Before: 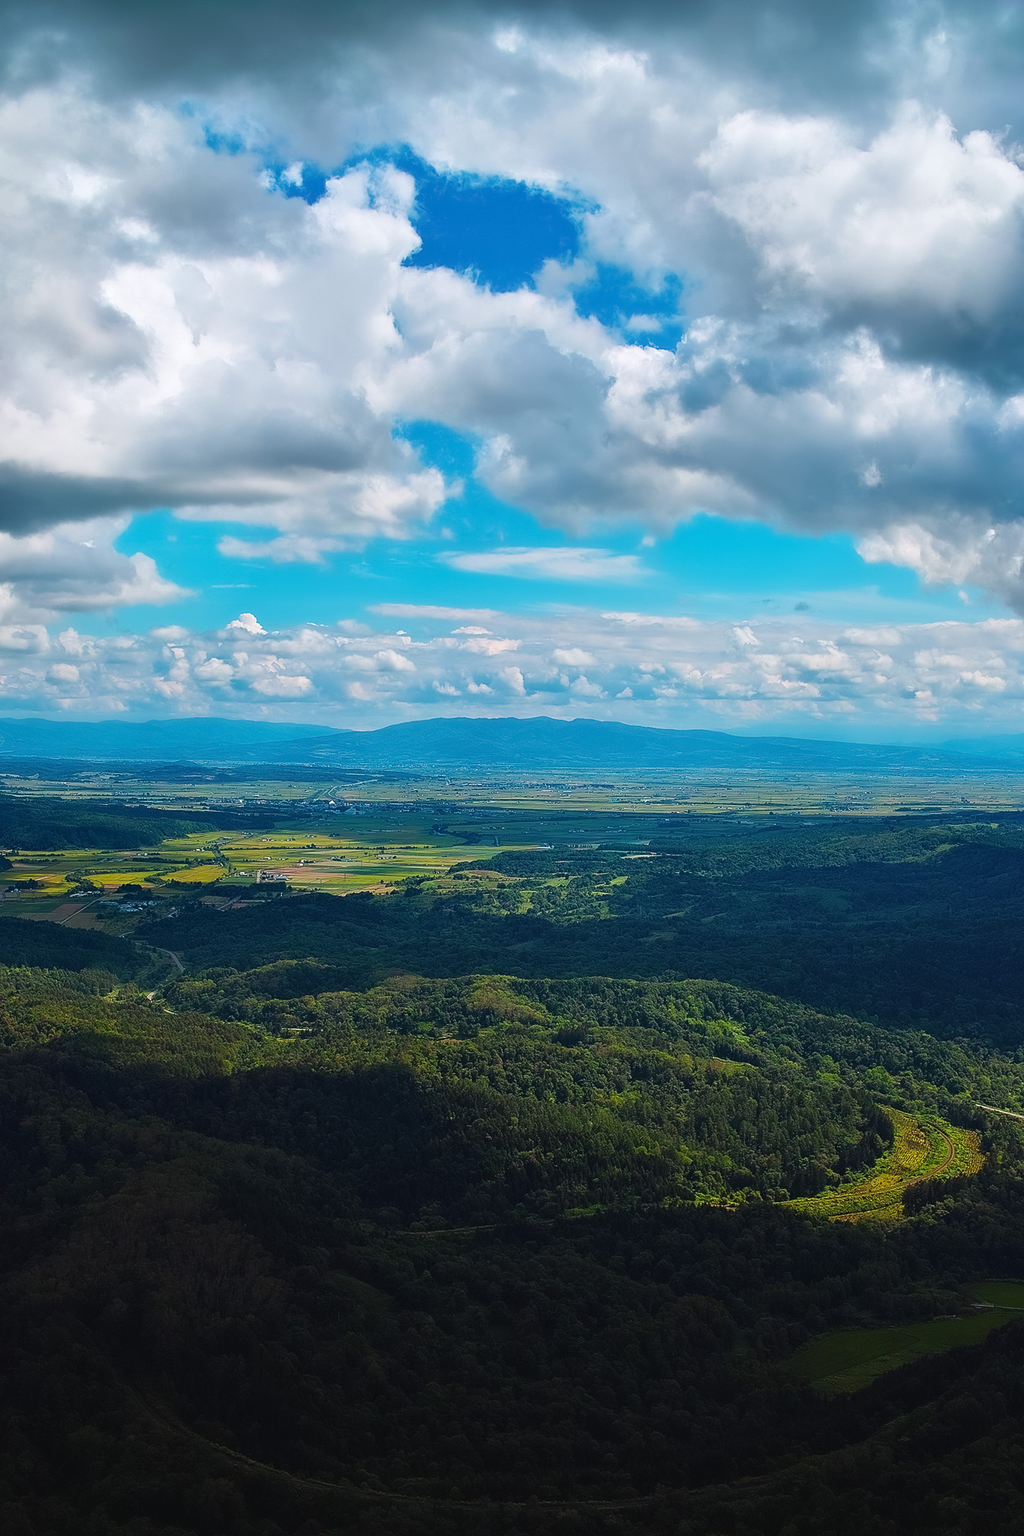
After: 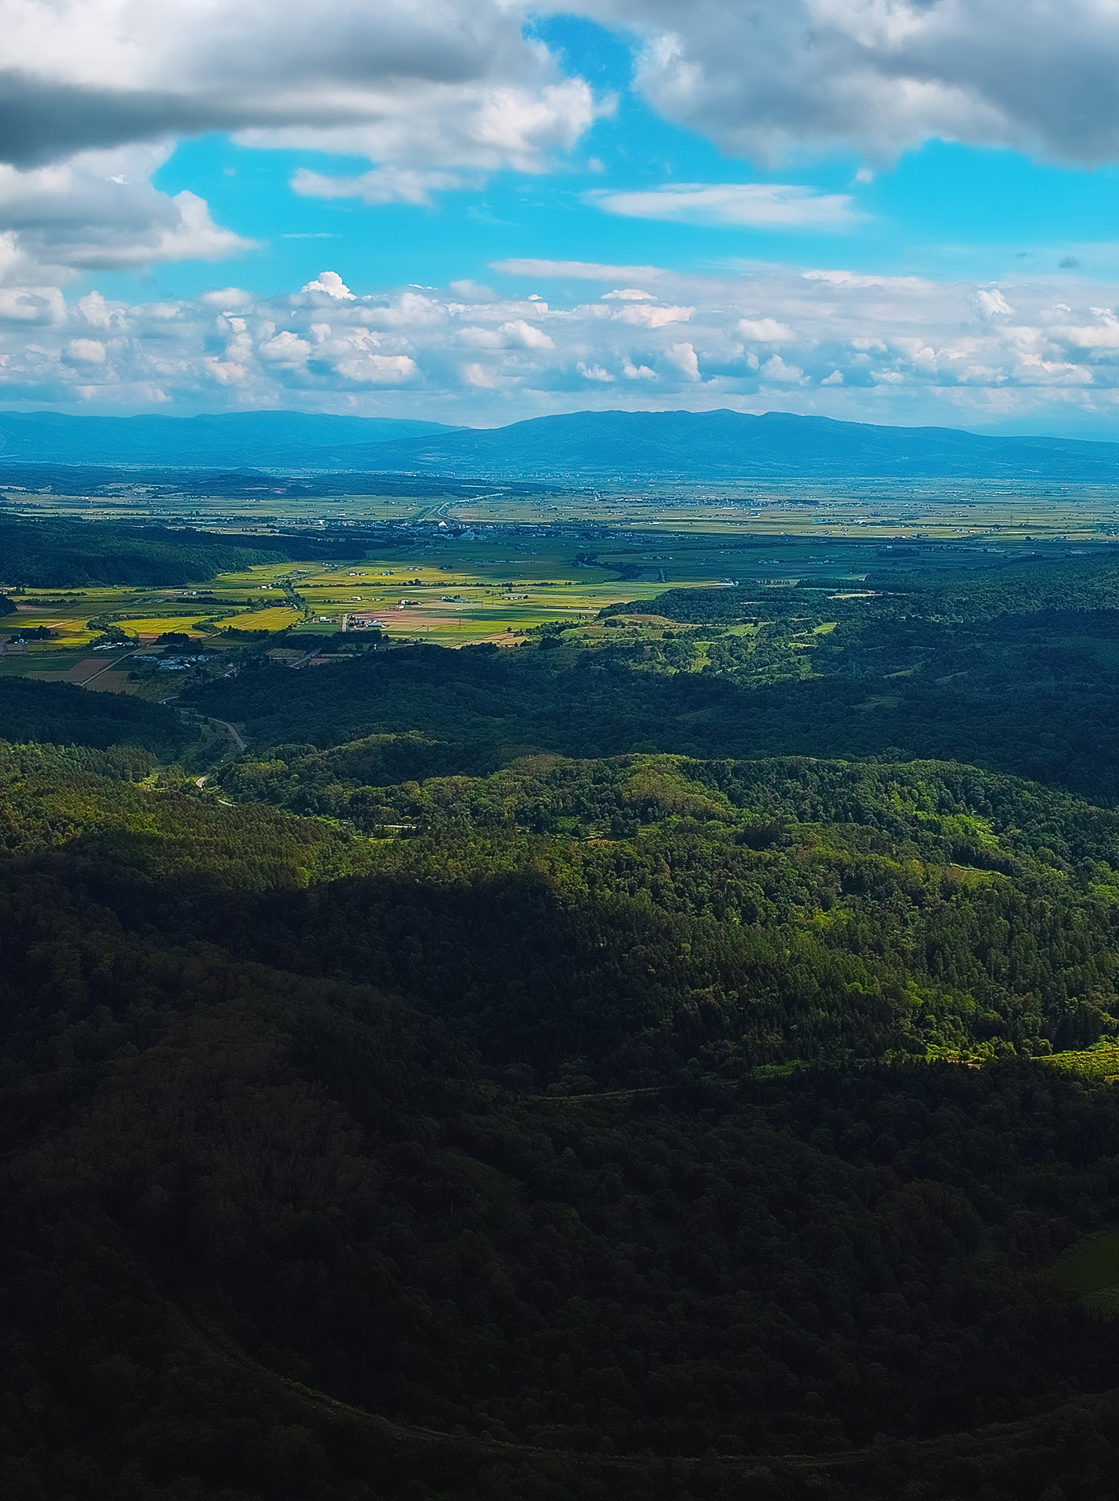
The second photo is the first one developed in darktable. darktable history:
contrast equalizer: y [[0.5 ×4, 0.483, 0.43], [0.5 ×6], [0.5 ×6], [0 ×6], [0 ×6]], mix 0.149
shadows and highlights: radius 91.38, shadows -14.84, white point adjustment 0.18, highlights 32.85, compress 48.53%, soften with gaussian
crop: top 26.703%, right 17.999%
